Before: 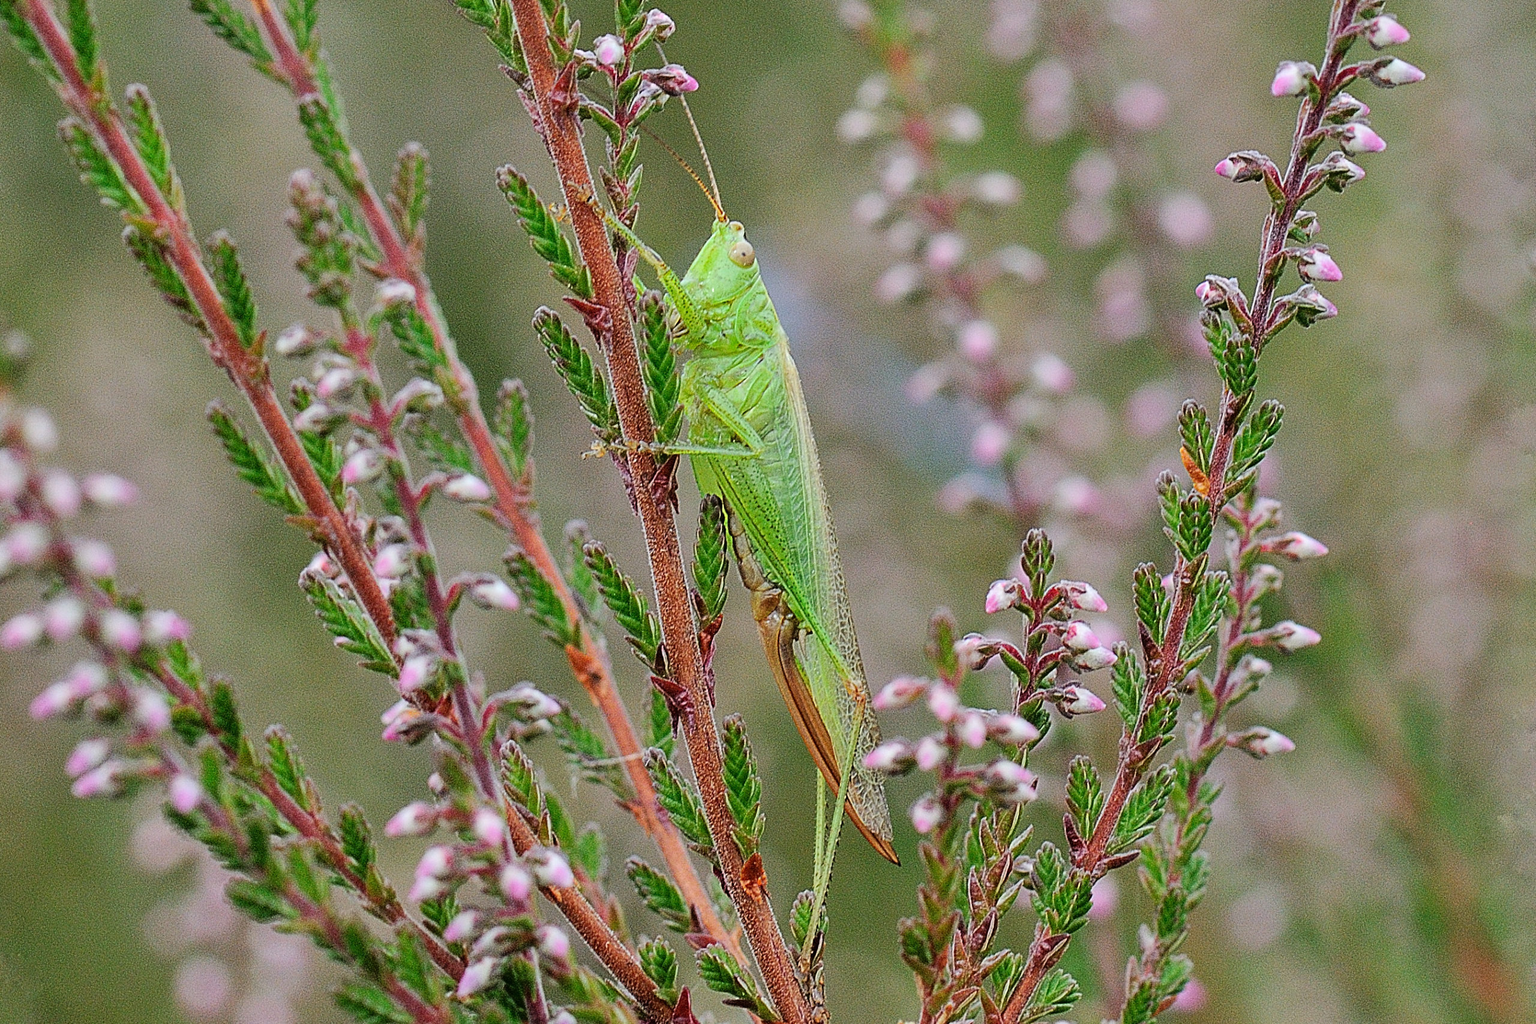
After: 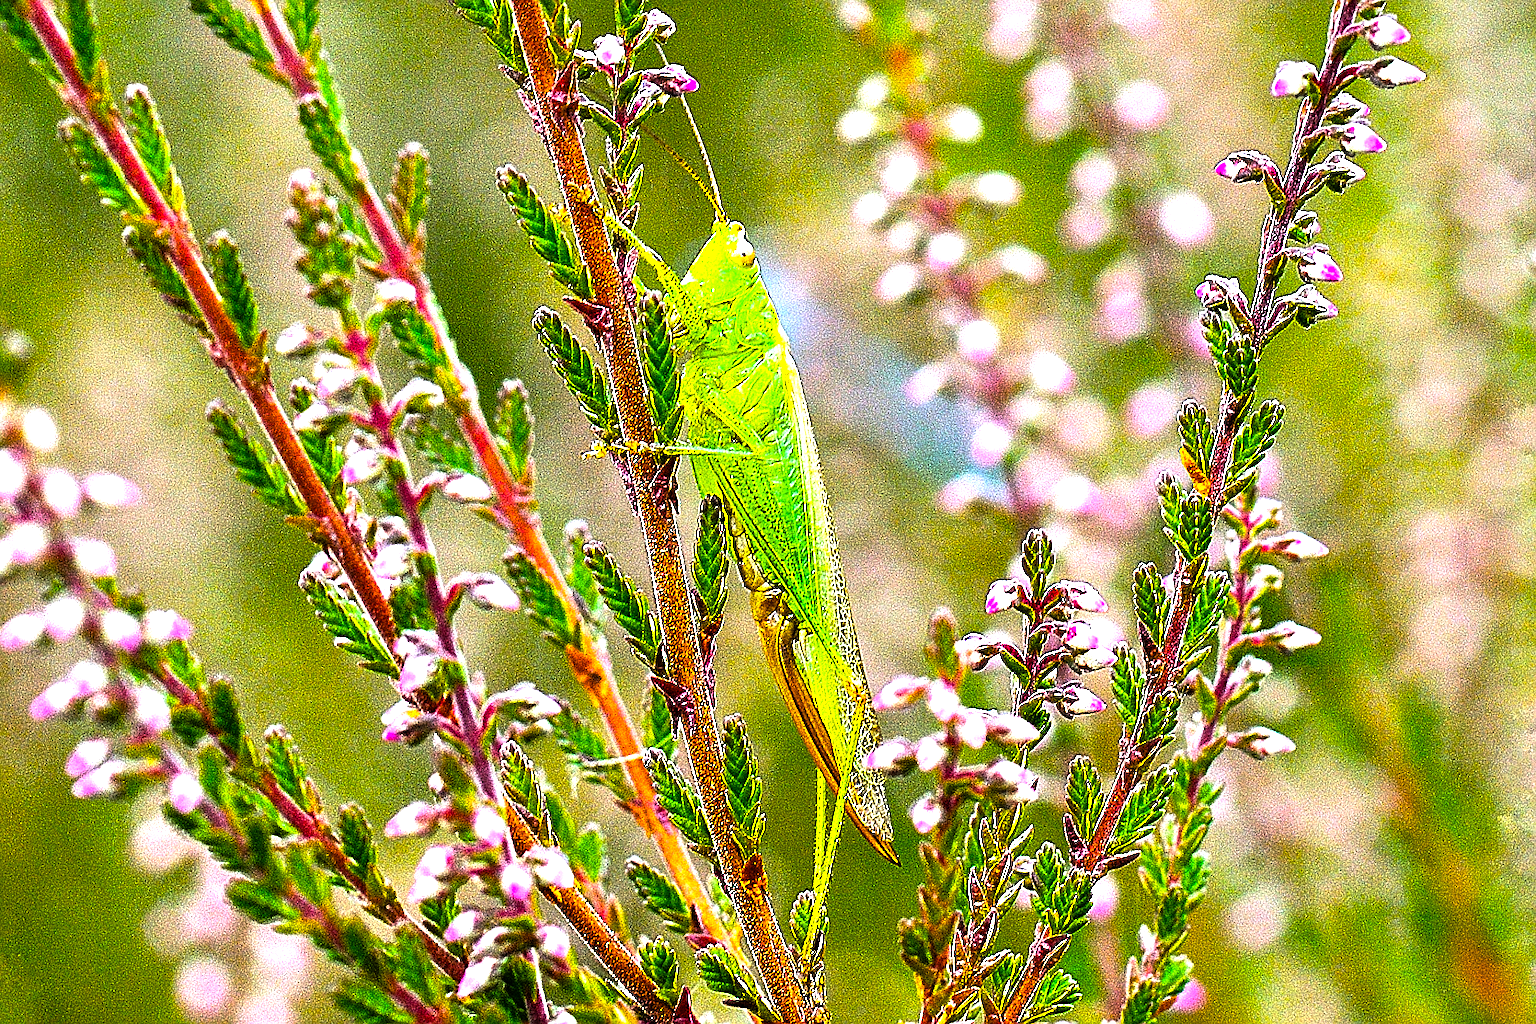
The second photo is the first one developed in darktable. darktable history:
sharpen: on, module defaults
color balance rgb: linear chroma grading › shadows -30%, linear chroma grading › global chroma 35%, perceptual saturation grading › global saturation 75%, perceptual saturation grading › shadows -30%, perceptual brilliance grading › highlights 75%, perceptual brilliance grading › shadows -30%, global vibrance 35%
